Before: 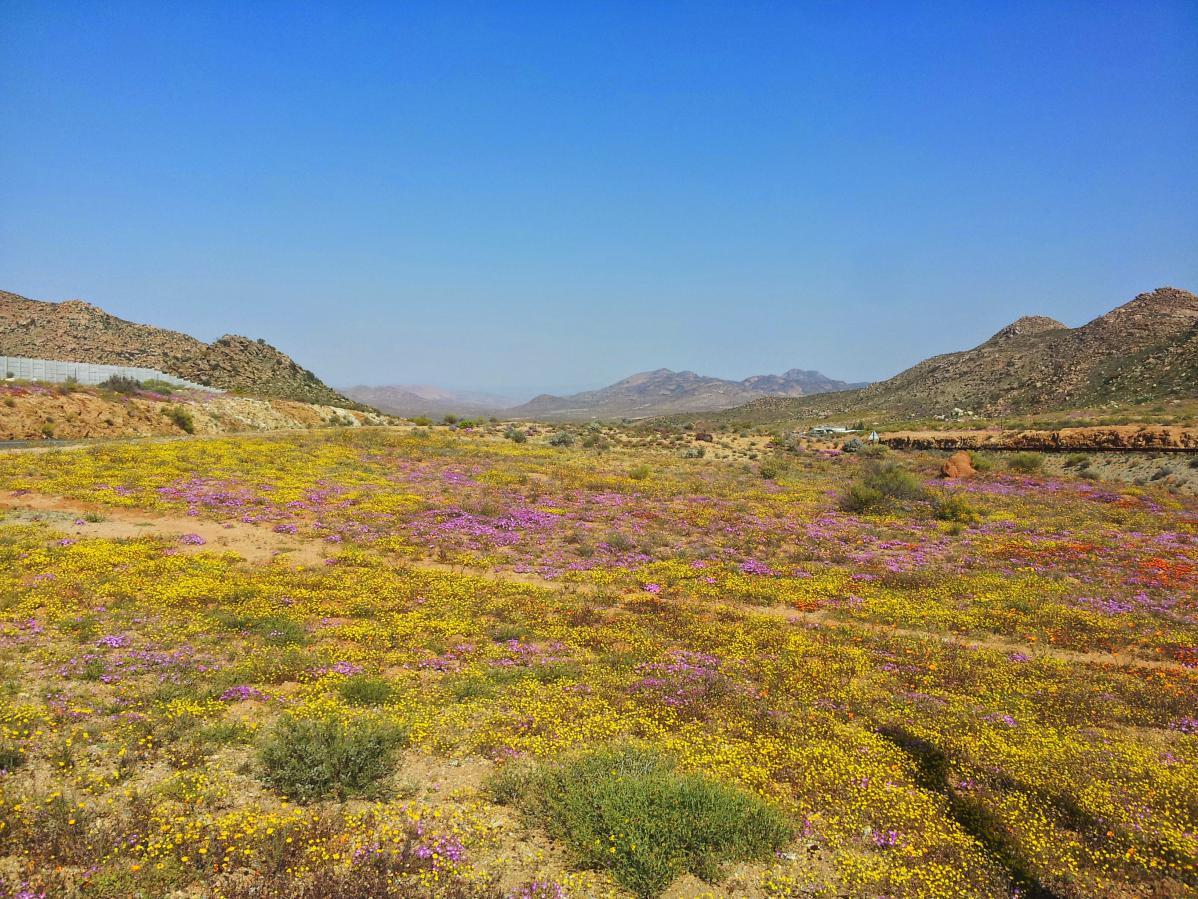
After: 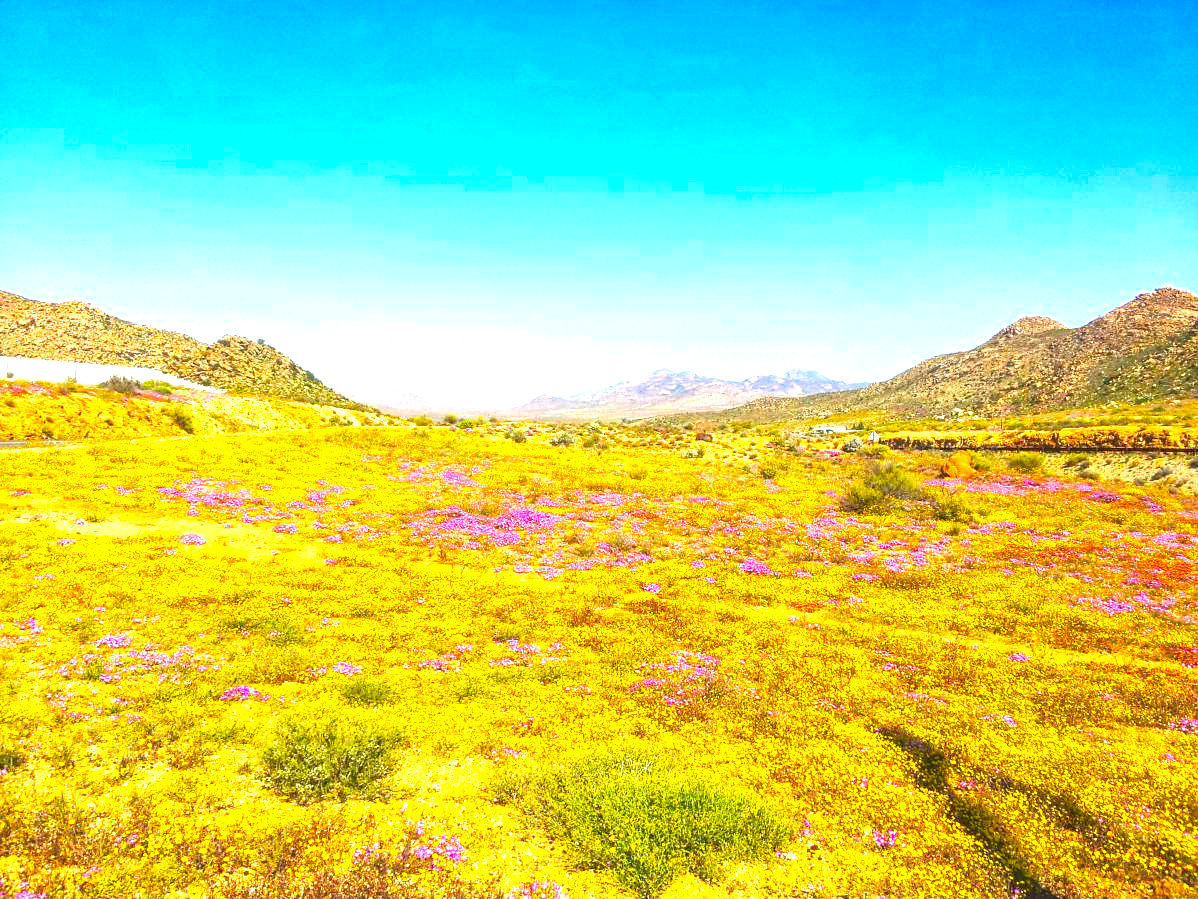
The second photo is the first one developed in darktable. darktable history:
local contrast: on, module defaults
color correction: highlights a* 3.68, highlights b* 5.09
exposure: black level correction 0, exposure 1.744 EV, compensate highlight preservation false
color balance rgb: linear chroma grading › global chroma 15.376%, perceptual saturation grading › global saturation 30.188%, global vibrance 20%
